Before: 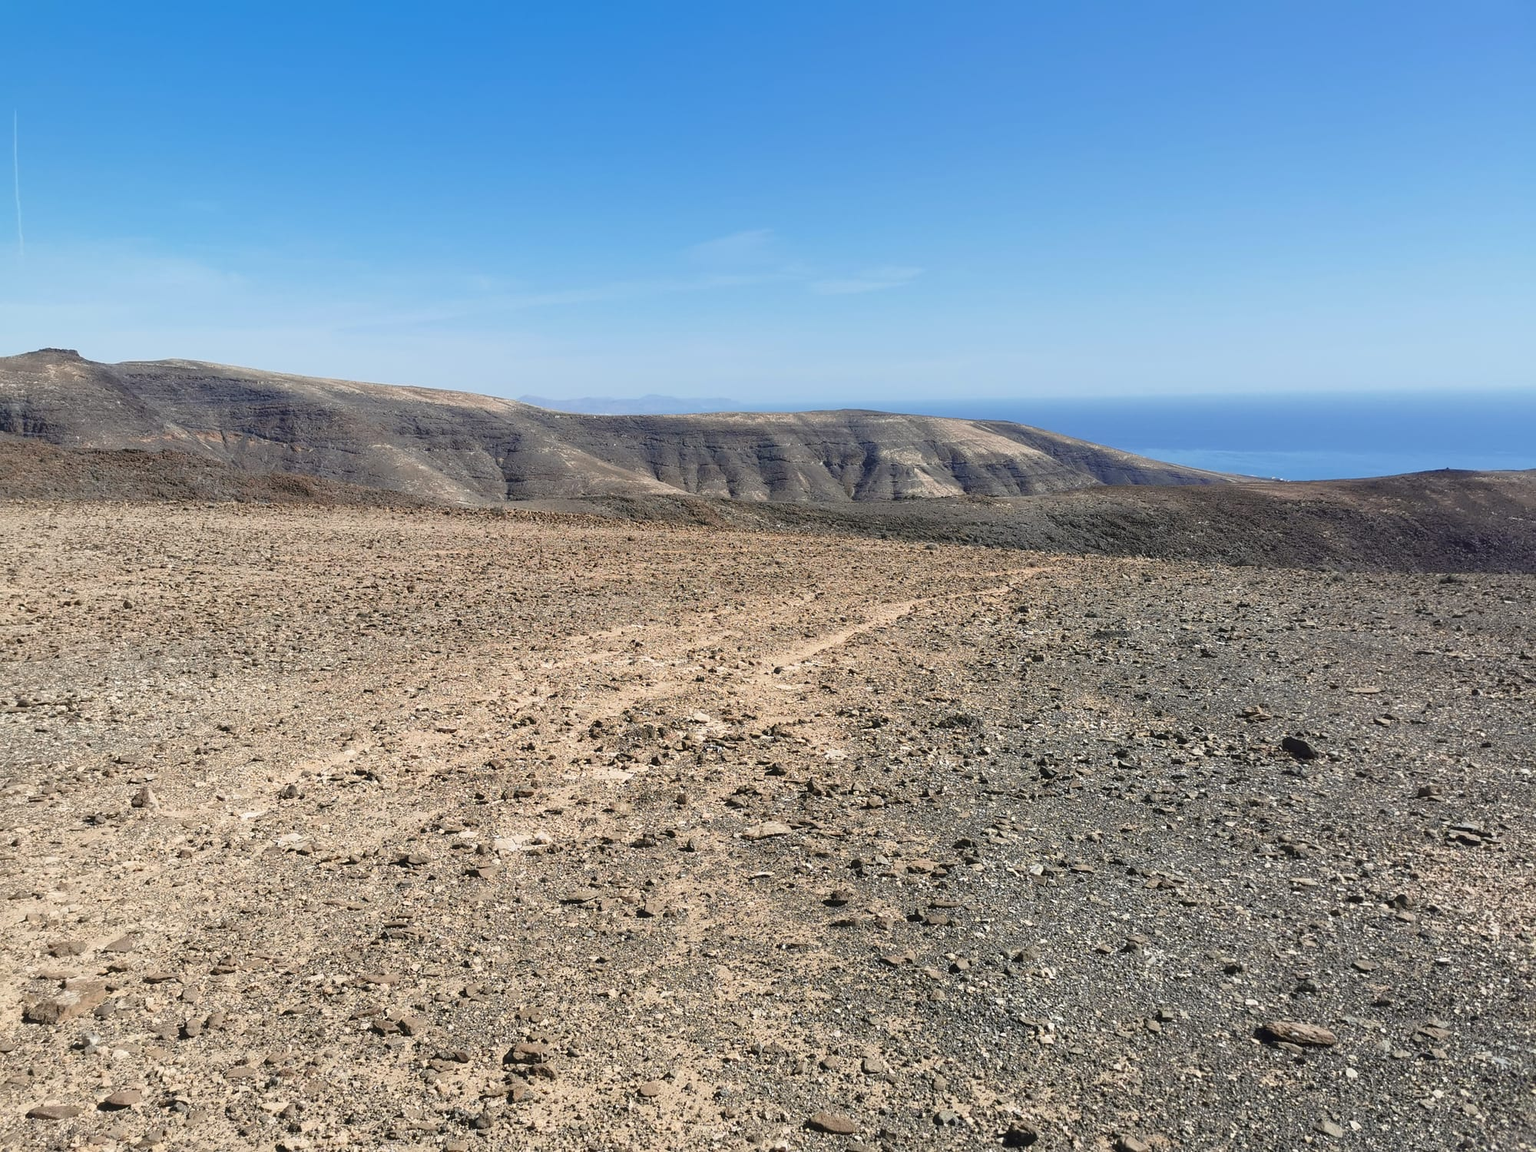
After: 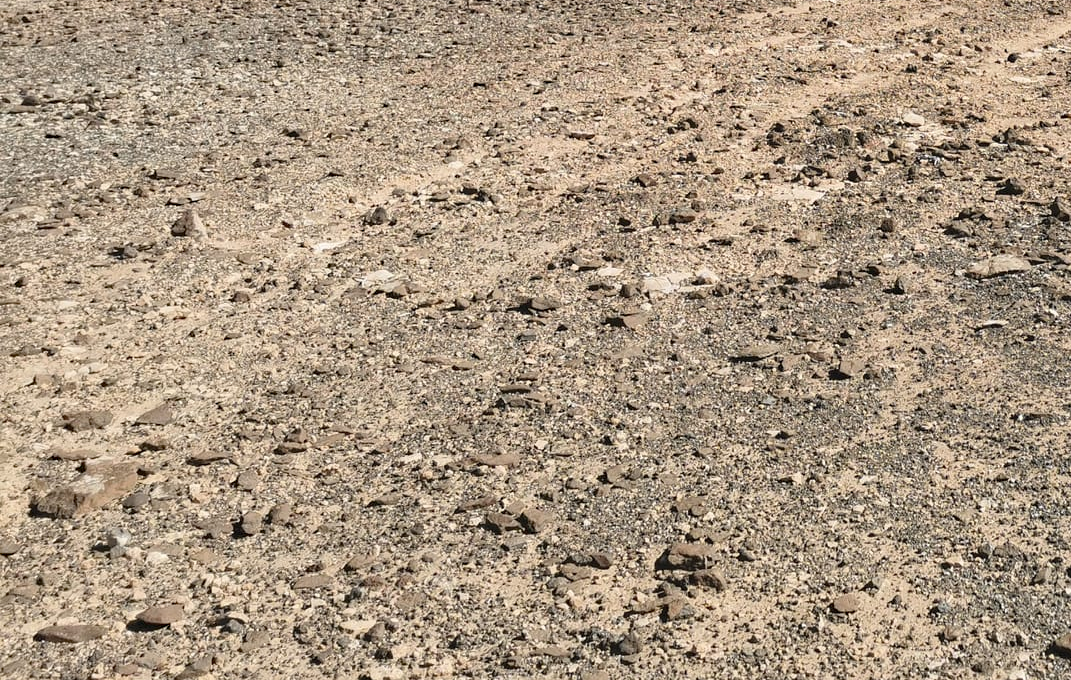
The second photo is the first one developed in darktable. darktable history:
crop and rotate: top 54.456%, right 46.414%, bottom 0.192%
haze removal: adaptive false
